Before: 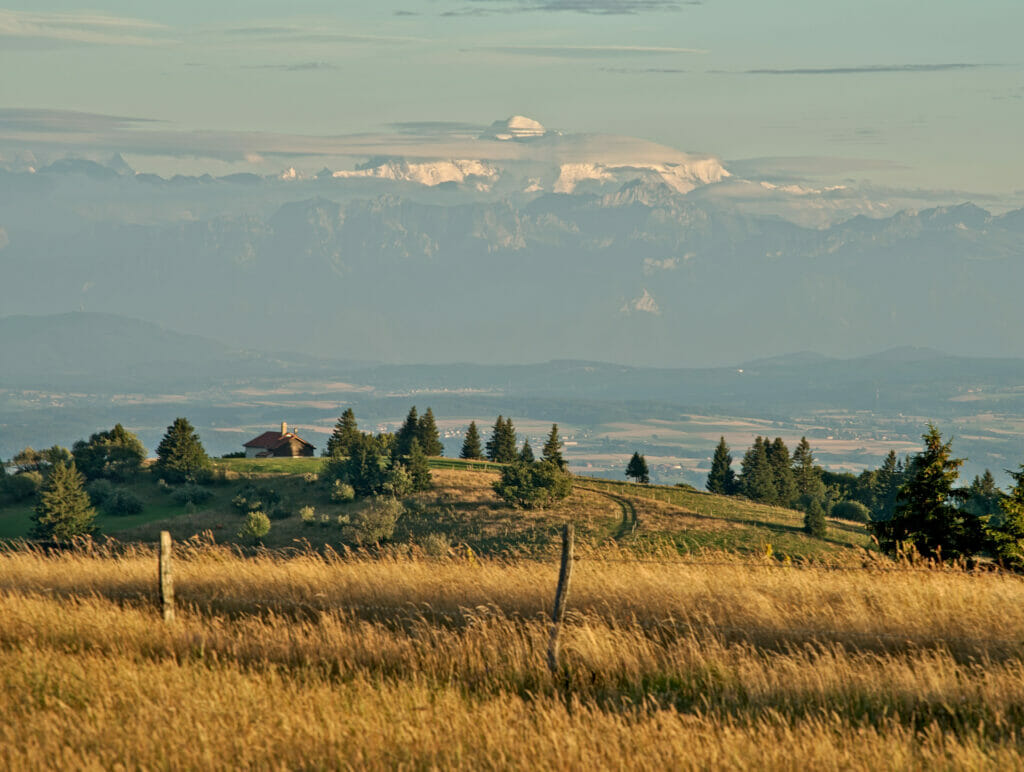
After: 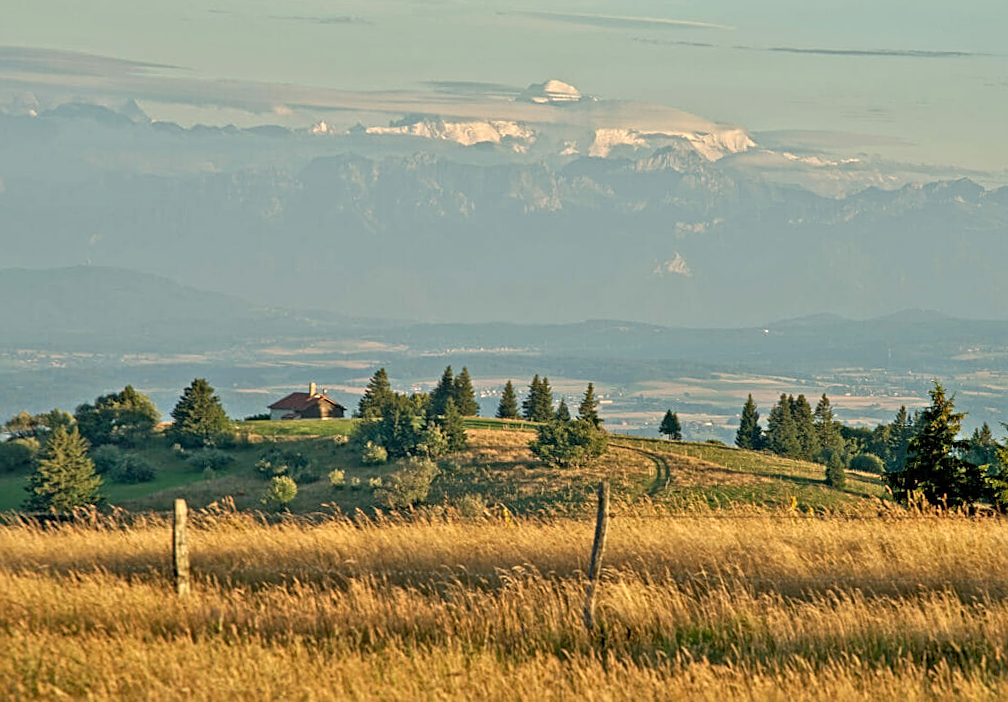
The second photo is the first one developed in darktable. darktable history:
tone equalizer: -8 EV 1 EV, -7 EV 1 EV, -6 EV 1 EV, -5 EV 1 EV, -4 EV 1 EV, -3 EV 0.75 EV, -2 EV 0.5 EV, -1 EV 0.25 EV
rotate and perspective: rotation -0.013°, lens shift (vertical) -0.027, lens shift (horizontal) 0.178, crop left 0.016, crop right 0.989, crop top 0.082, crop bottom 0.918
sharpen: on, module defaults
